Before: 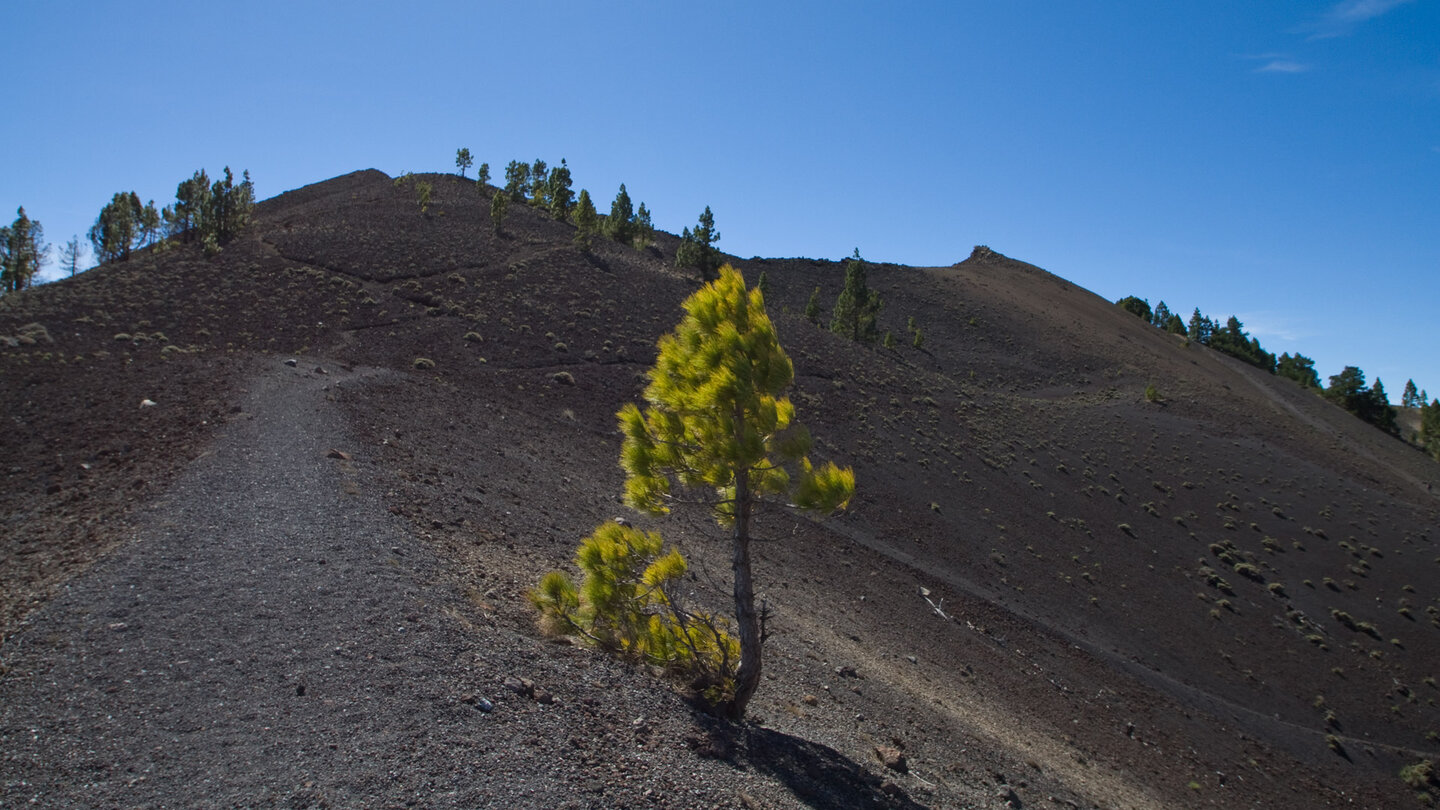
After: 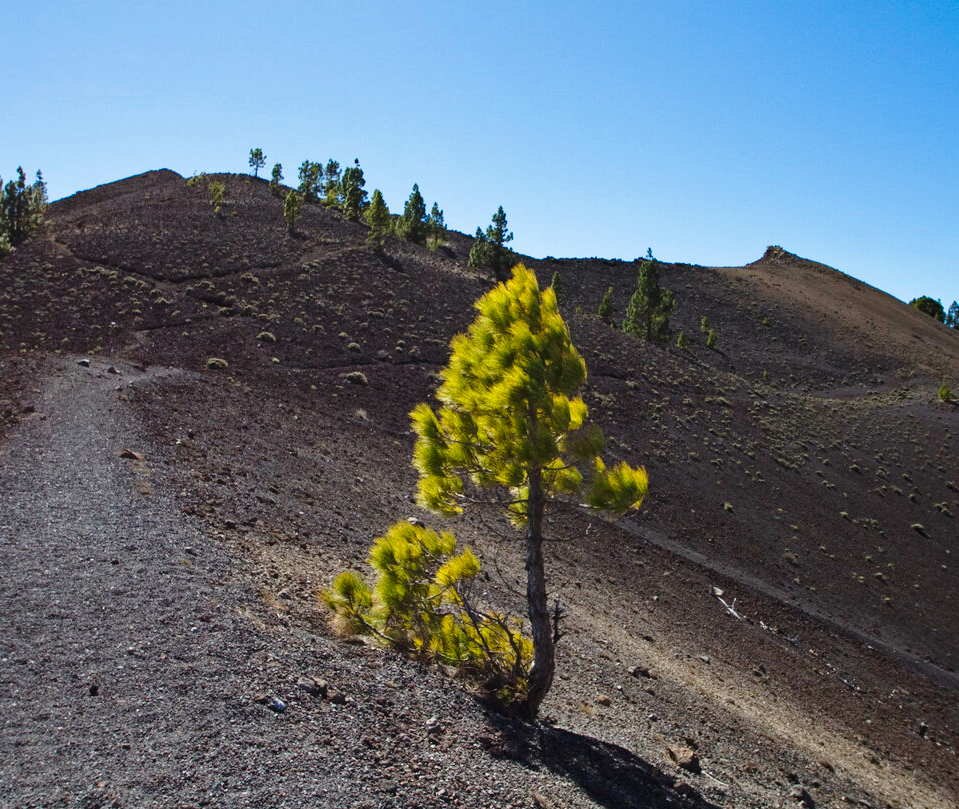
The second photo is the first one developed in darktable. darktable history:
crop and rotate: left 14.385%, right 18.948%
haze removal: compatibility mode true, adaptive false
base curve: curves: ch0 [(0, 0) (0.028, 0.03) (0.121, 0.232) (0.46, 0.748) (0.859, 0.968) (1, 1)], preserve colors none
